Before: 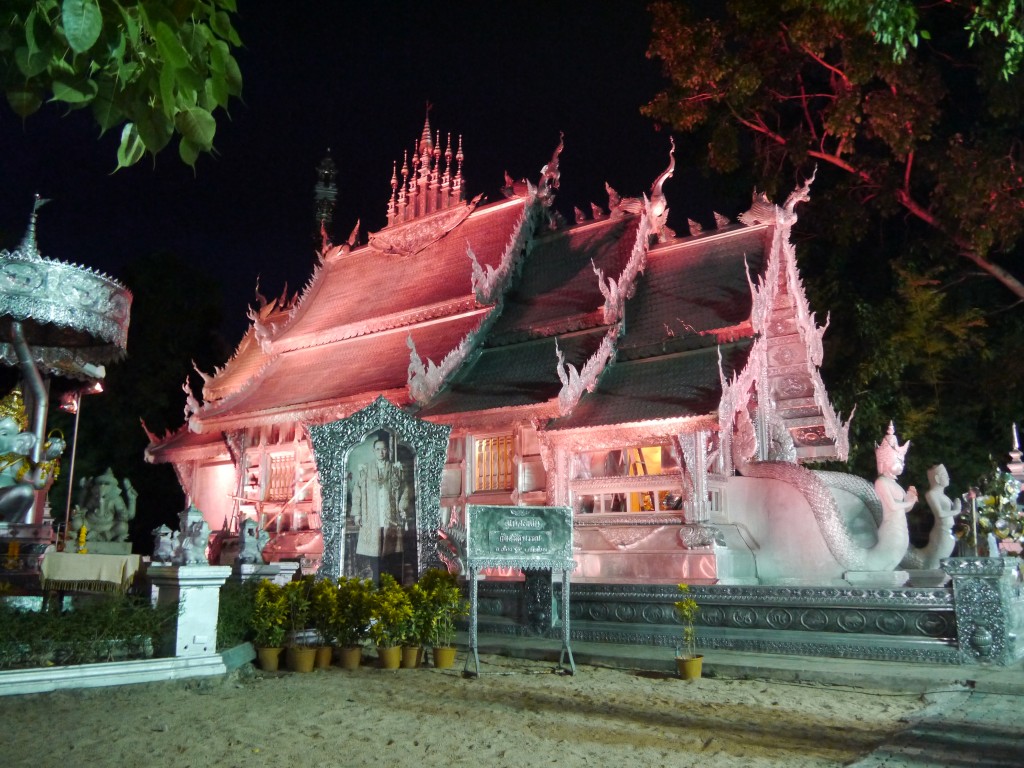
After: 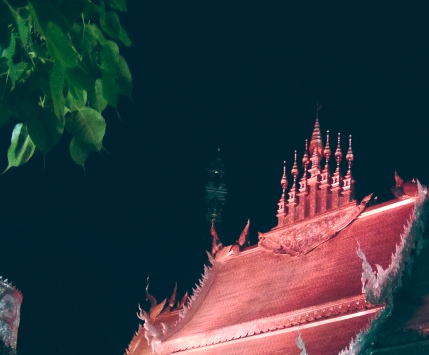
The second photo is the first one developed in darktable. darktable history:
grain: coarseness 0.09 ISO, strength 10%
color balance: lift [1.016, 0.983, 1, 1.017], gamma [0.958, 1, 1, 1], gain [0.981, 1.007, 0.993, 1.002], input saturation 118.26%, contrast 13.43%, contrast fulcrum 21.62%, output saturation 82.76%
crop and rotate: left 10.817%, top 0.062%, right 47.194%, bottom 53.626%
